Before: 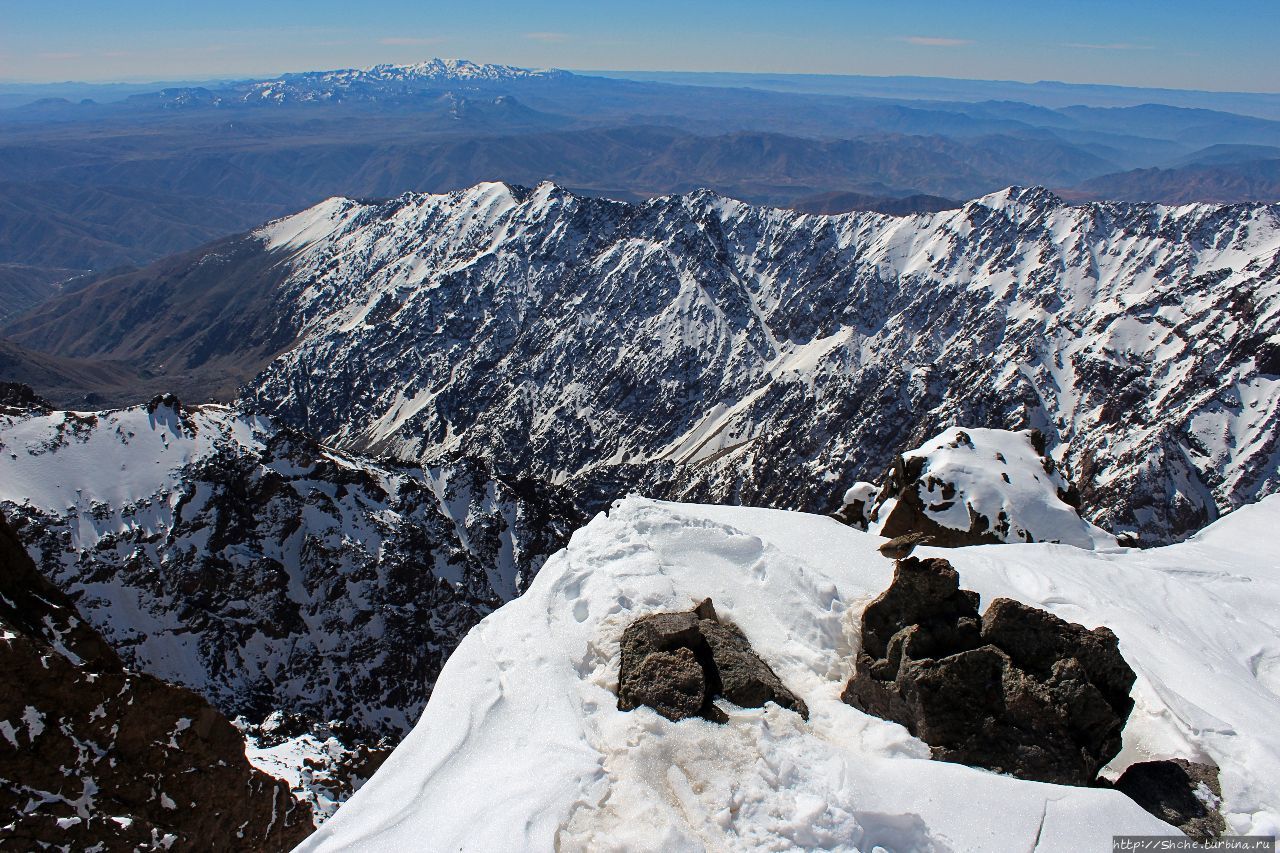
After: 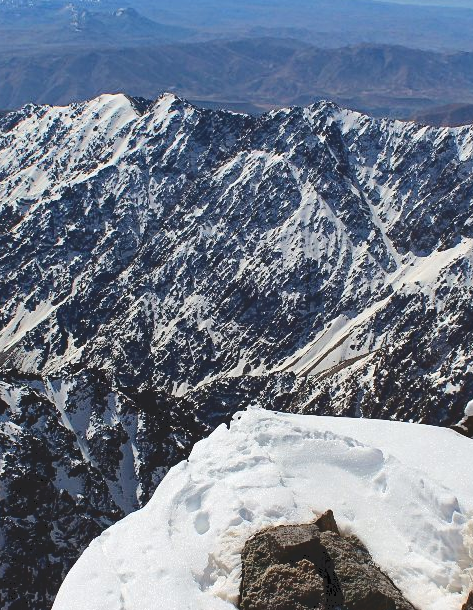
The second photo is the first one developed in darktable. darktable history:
crop and rotate: left 29.61%, top 10.335%, right 33.399%, bottom 18.038%
tone curve: curves: ch0 [(0, 0) (0.003, 0.139) (0.011, 0.14) (0.025, 0.138) (0.044, 0.14) (0.069, 0.149) (0.1, 0.161) (0.136, 0.179) (0.177, 0.203) (0.224, 0.245) (0.277, 0.302) (0.335, 0.382) (0.399, 0.461) (0.468, 0.546) (0.543, 0.614) (0.623, 0.687) (0.709, 0.758) (0.801, 0.84) (0.898, 0.912) (1, 1)], color space Lab, independent channels, preserve colors none
